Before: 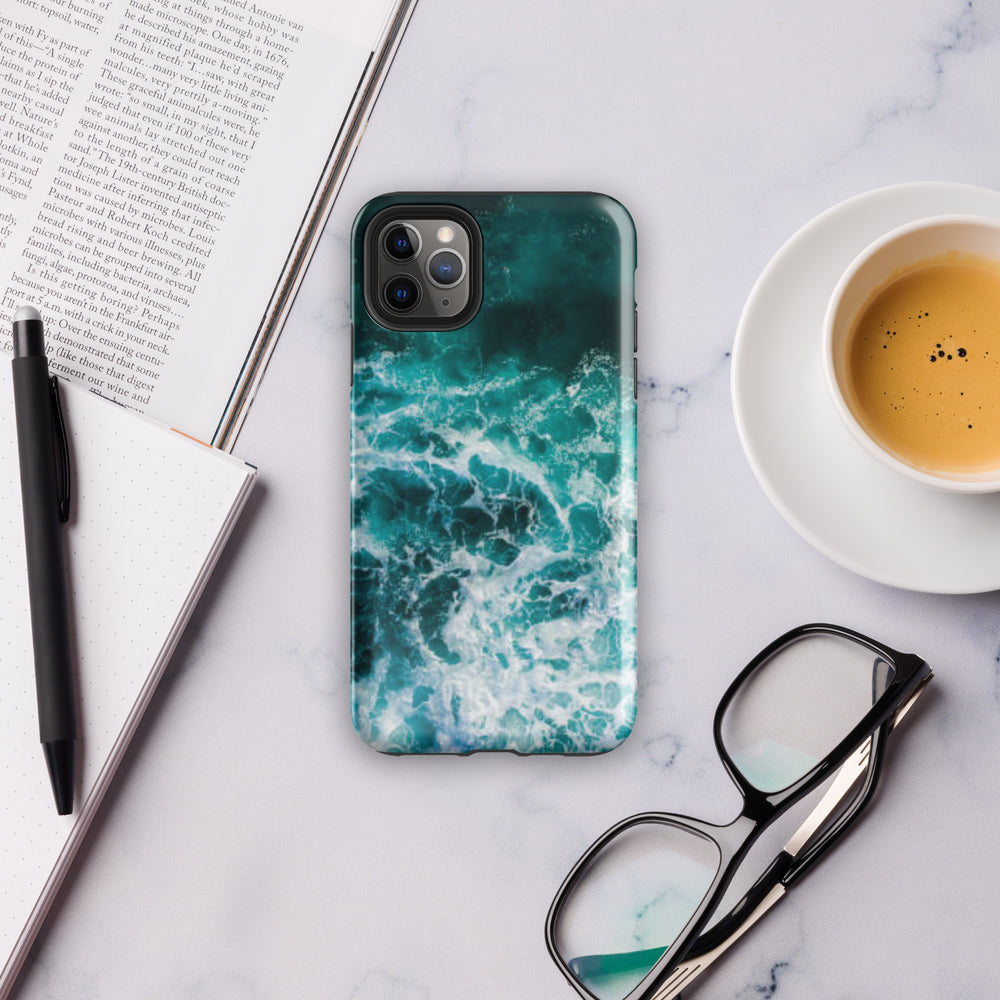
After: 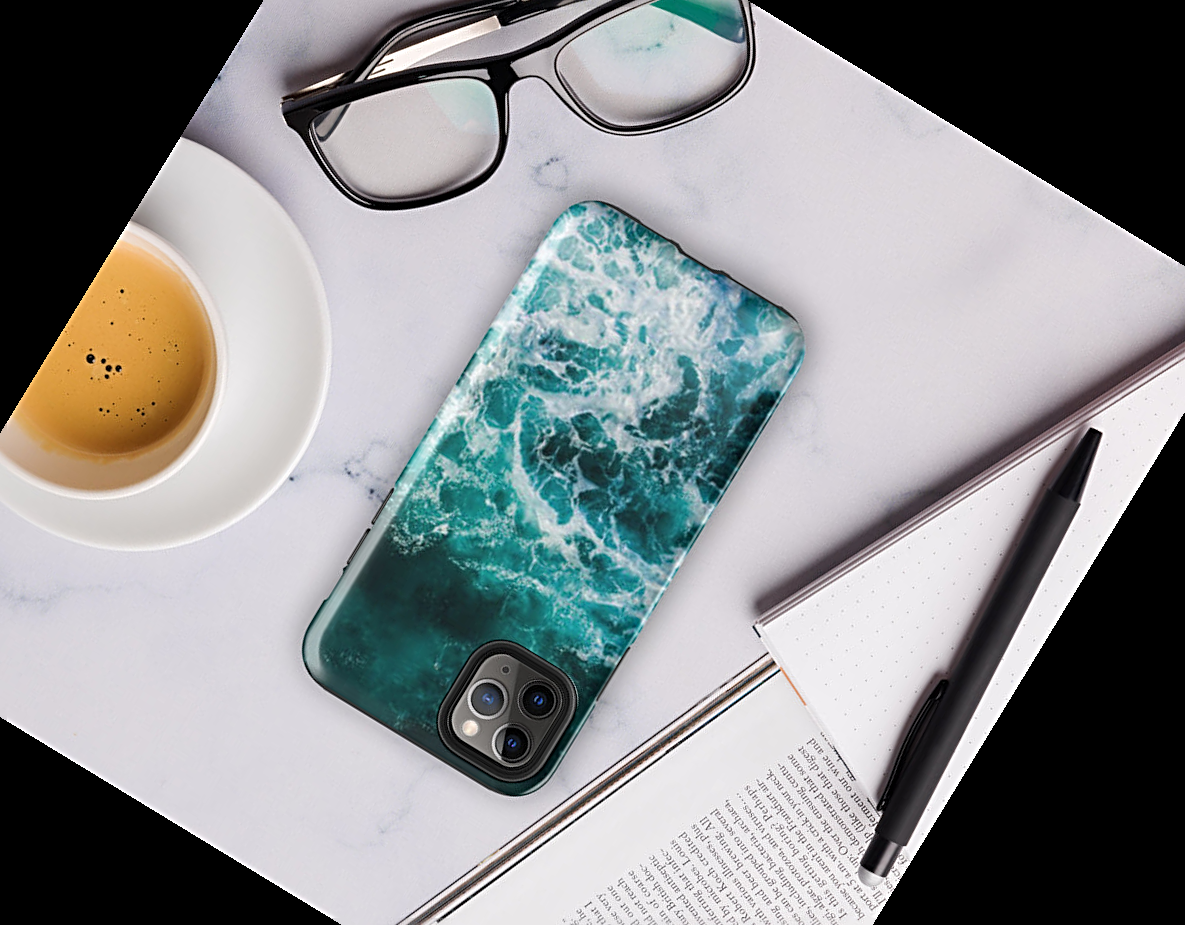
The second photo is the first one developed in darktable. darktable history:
crop and rotate: angle 148.68°, left 9.111%, top 15.603%, right 4.588%, bottom 17.041%
sharpen: radius 2.767
